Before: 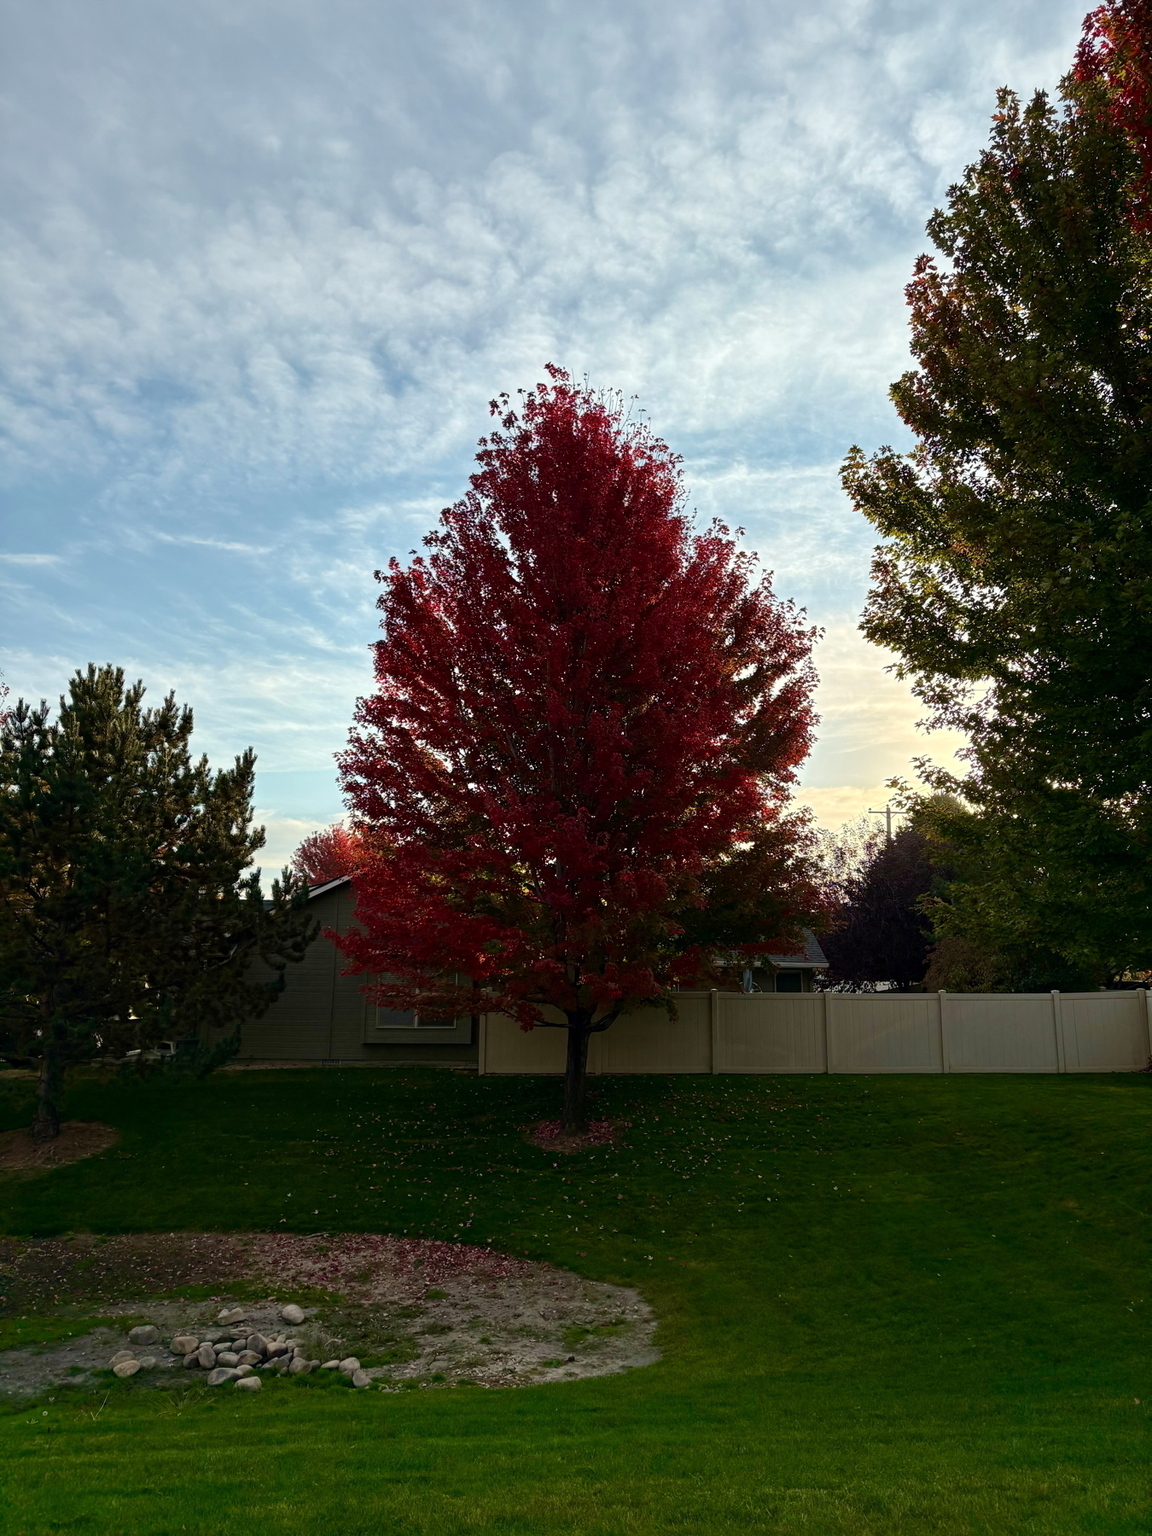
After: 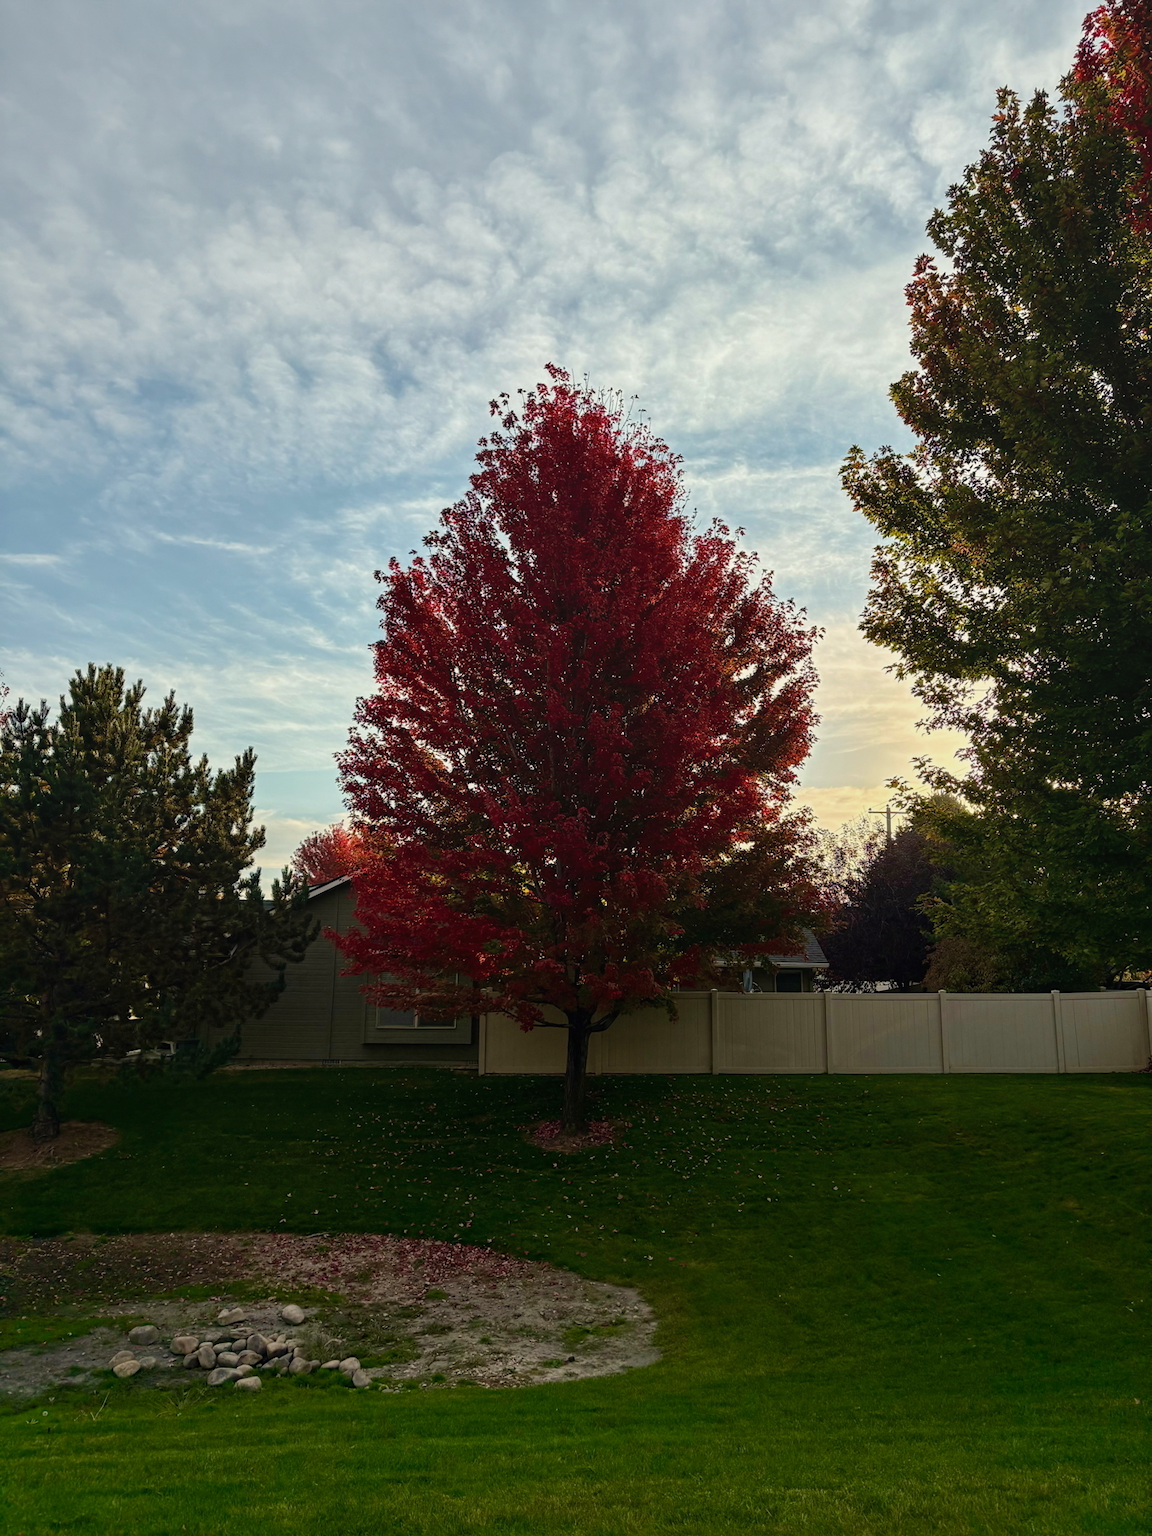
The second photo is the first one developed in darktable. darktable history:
local contrast: detail 109%
color calibration: x 0.334, y 0.348, temperature 5381.1 K
